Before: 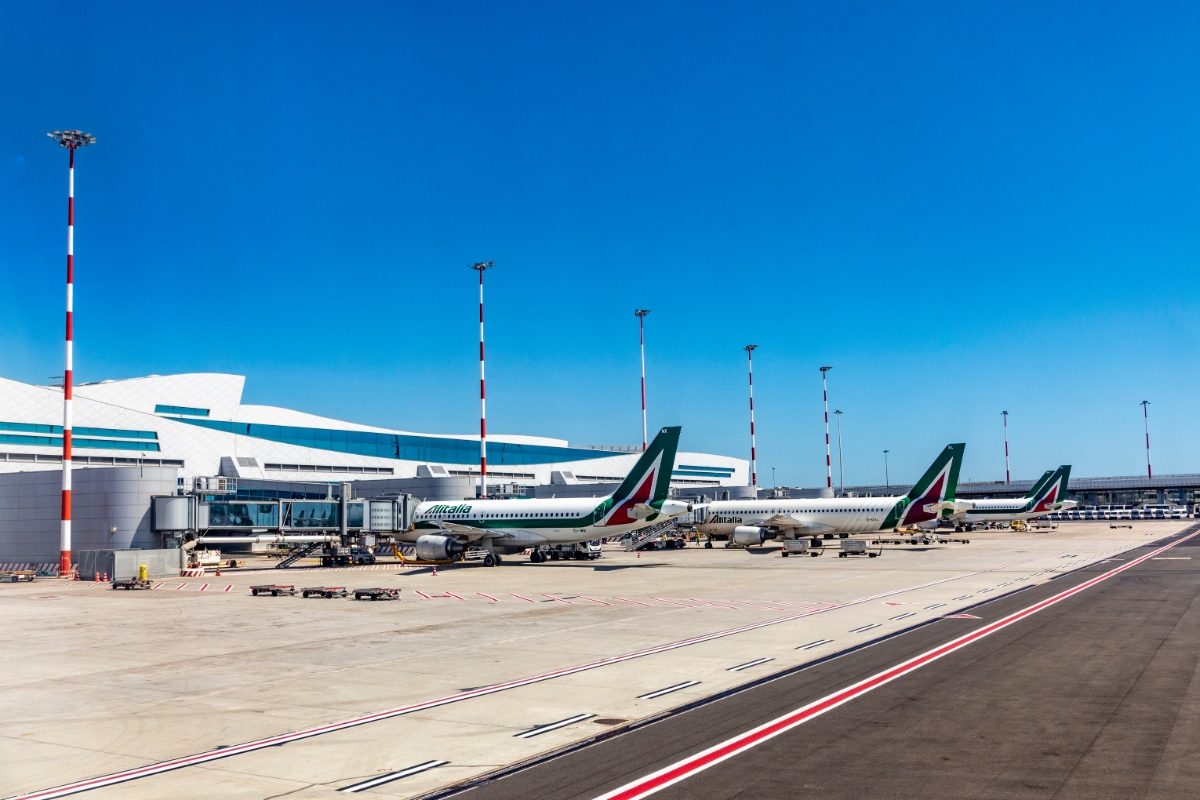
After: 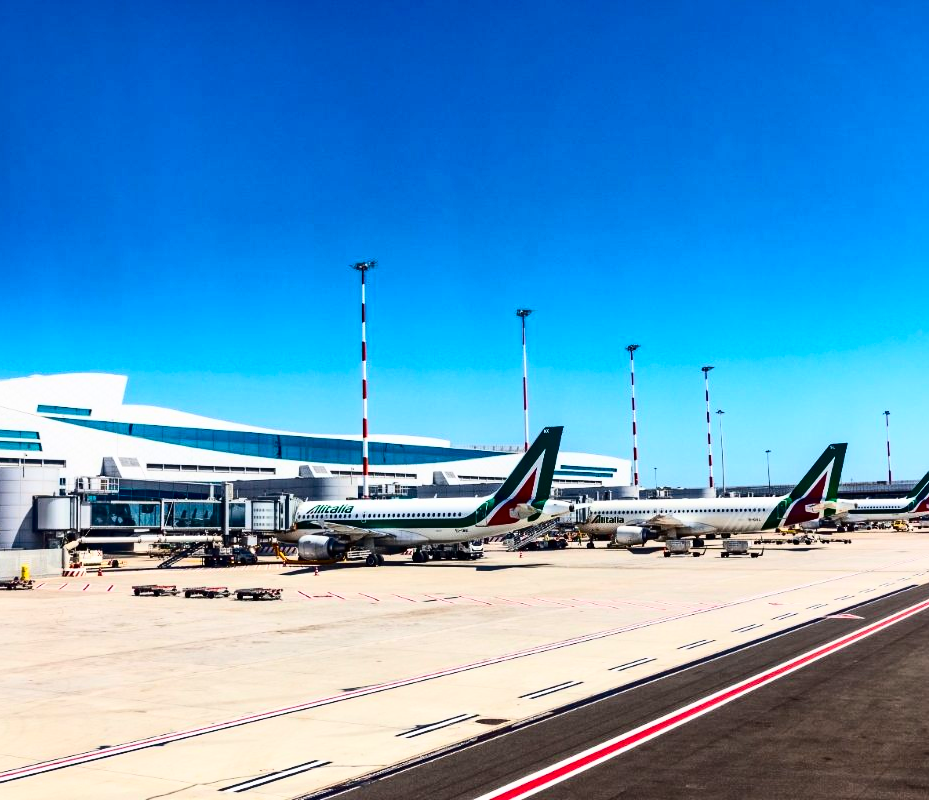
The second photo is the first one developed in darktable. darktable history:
crop: left 9.88%, right 12.664%
exposure: compensate highlight preservation false
contrast brightness saturation: contrast 0.4, brightness 0.05, saturation 0.25
